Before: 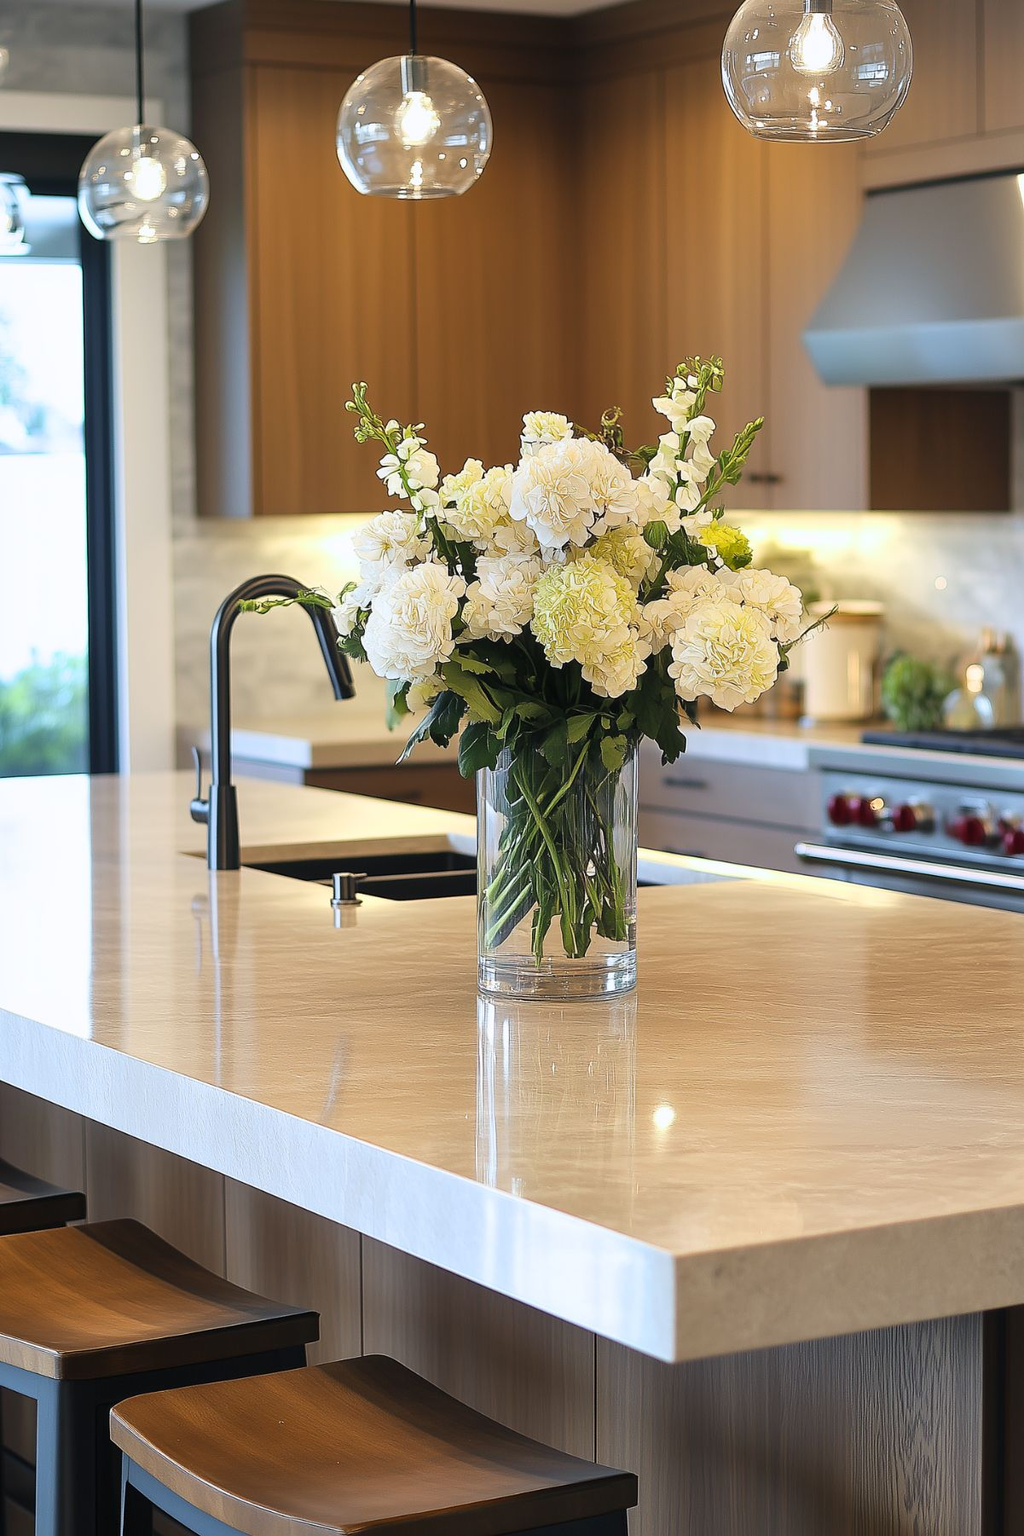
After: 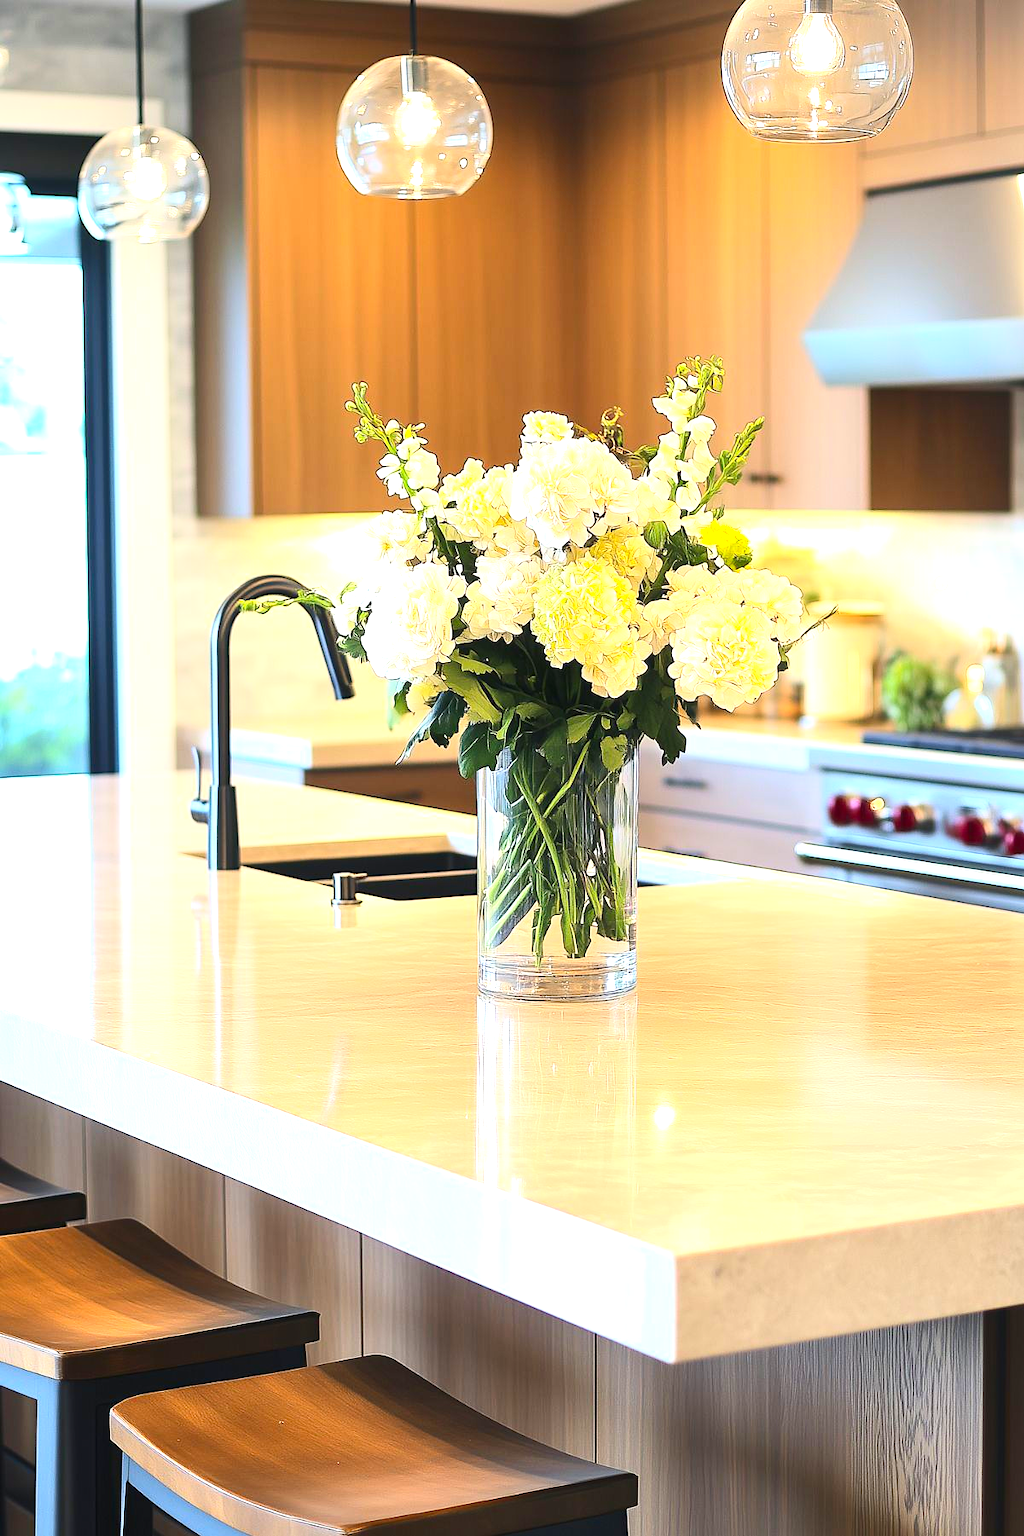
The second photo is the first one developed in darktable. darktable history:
contrast brightness saturation: contrast 0.23, brightness 0.1, saturation 0.29
exposure: black level correction 0, exposure 1 EV, compensate highlight preservation false
